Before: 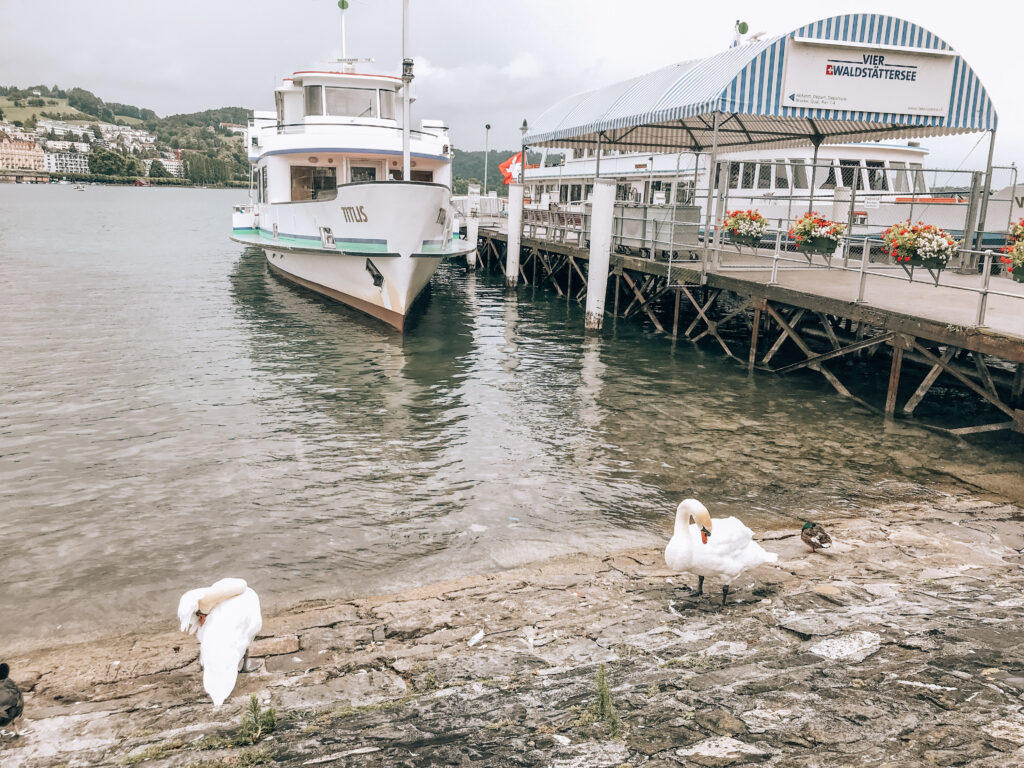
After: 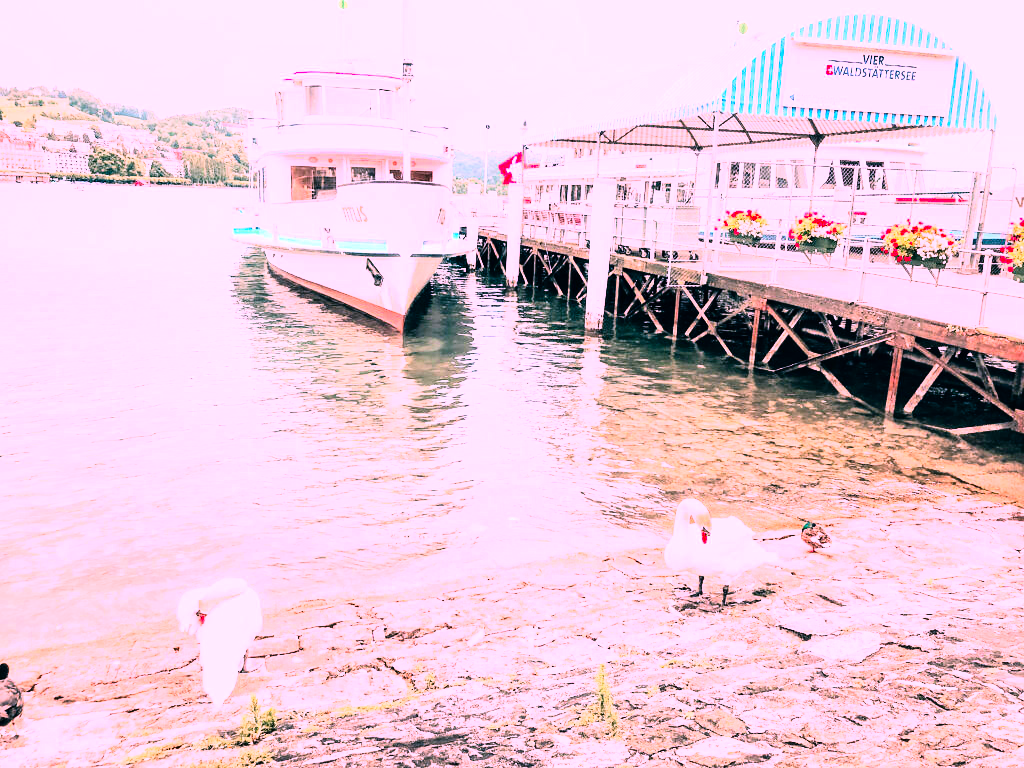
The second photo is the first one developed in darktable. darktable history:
color correction: highlights a* 19.5, highlights b* -11.53, saturation 1.69
rgb curve: curves: ch0 [(0, 0) (0.21, 0.15) (0.24, 0.21) (0.5, 0.75) (0.75, 0.96) (0.89, 0.99) (1, 1)]; ch1 [(0, 0.02) (0.21, 0.13) (0.25, 0.2) (0.5, 0.67) (0.75, 0.9) (0.89, 0.97) (1, 1)]; ch2 [(0, 0.02) (0.21, 0.13) (0.25, 0.2) (0.5, 0.67) (0.75, 0.9) (0.89, 0.97) (1, 1)], compensate middle gray true
exposure: exposure 0.7 EV, compensate highlight preservation false
